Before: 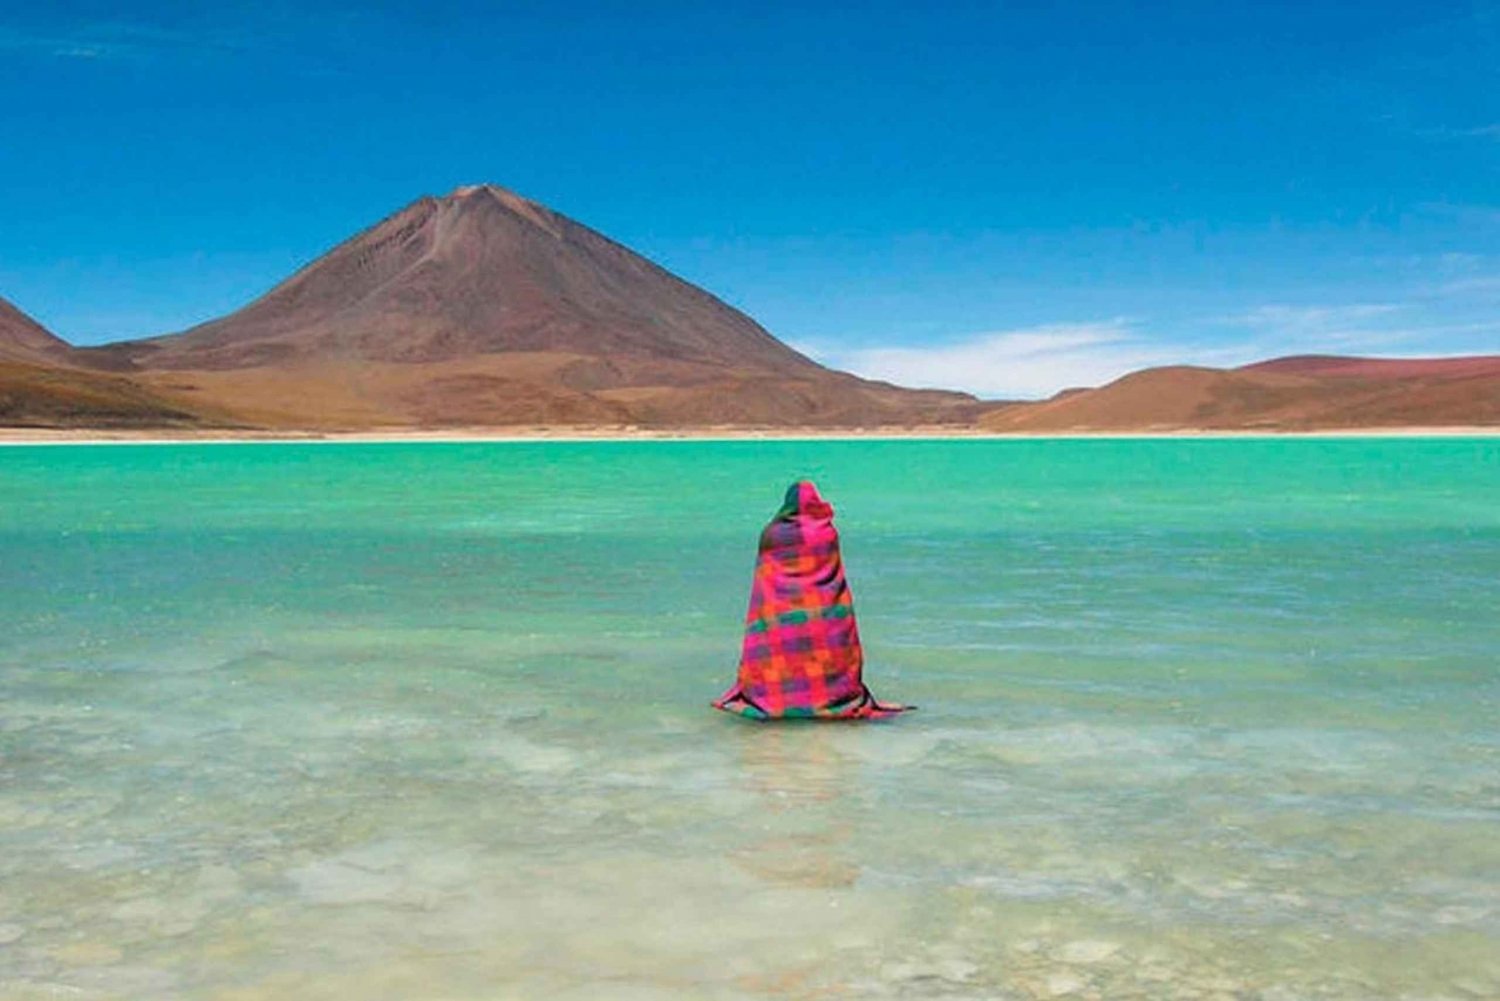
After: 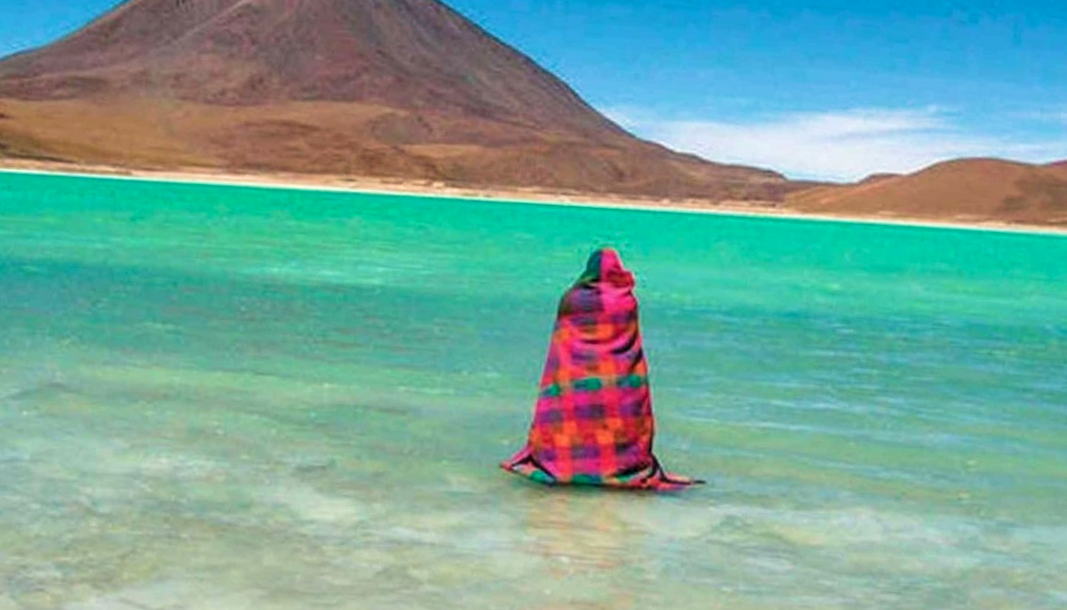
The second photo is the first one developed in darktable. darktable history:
local contrast: on, module defaults
crop and rotate: angle -3.71°, left 9.76%, top 21.08%, right 12.35%, bottom 12.159%
haze removal: strength -0.051, compatibility mode true, adaptive false
velvia: on, module defaults
